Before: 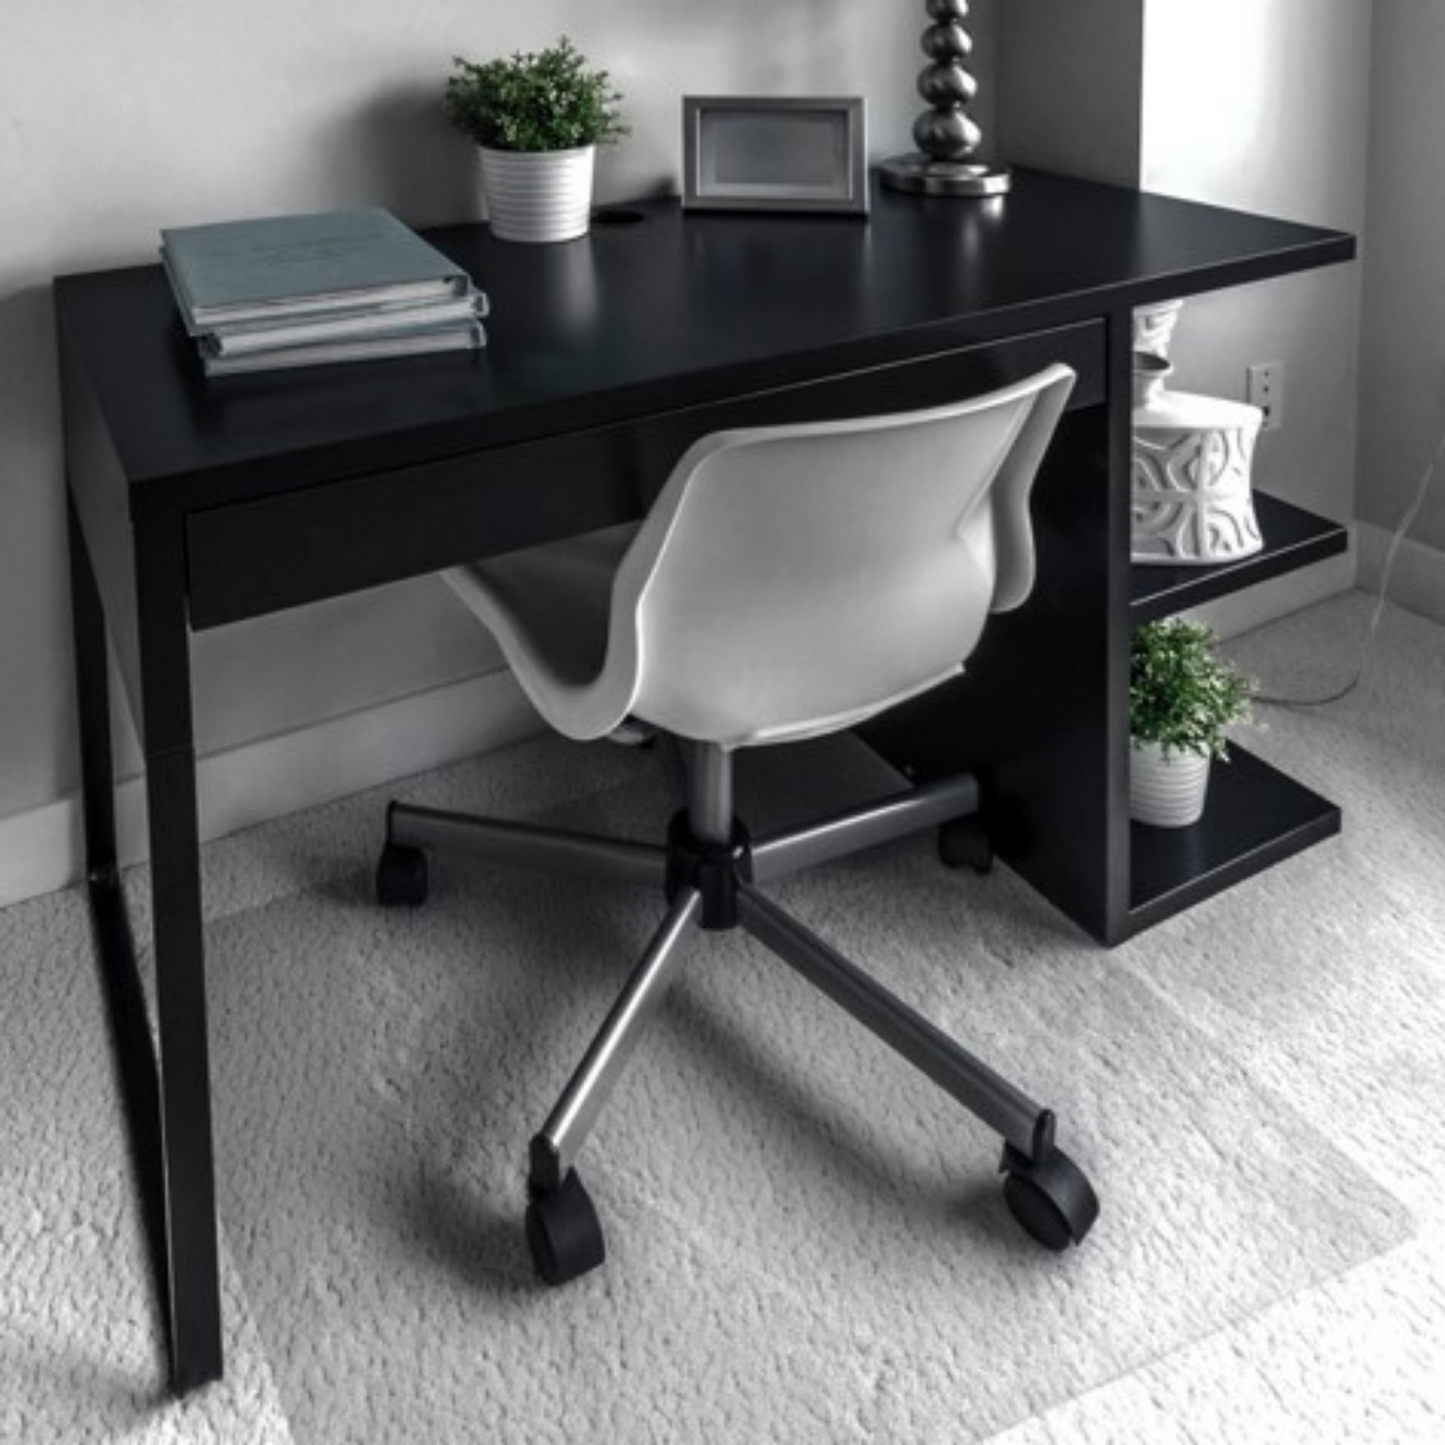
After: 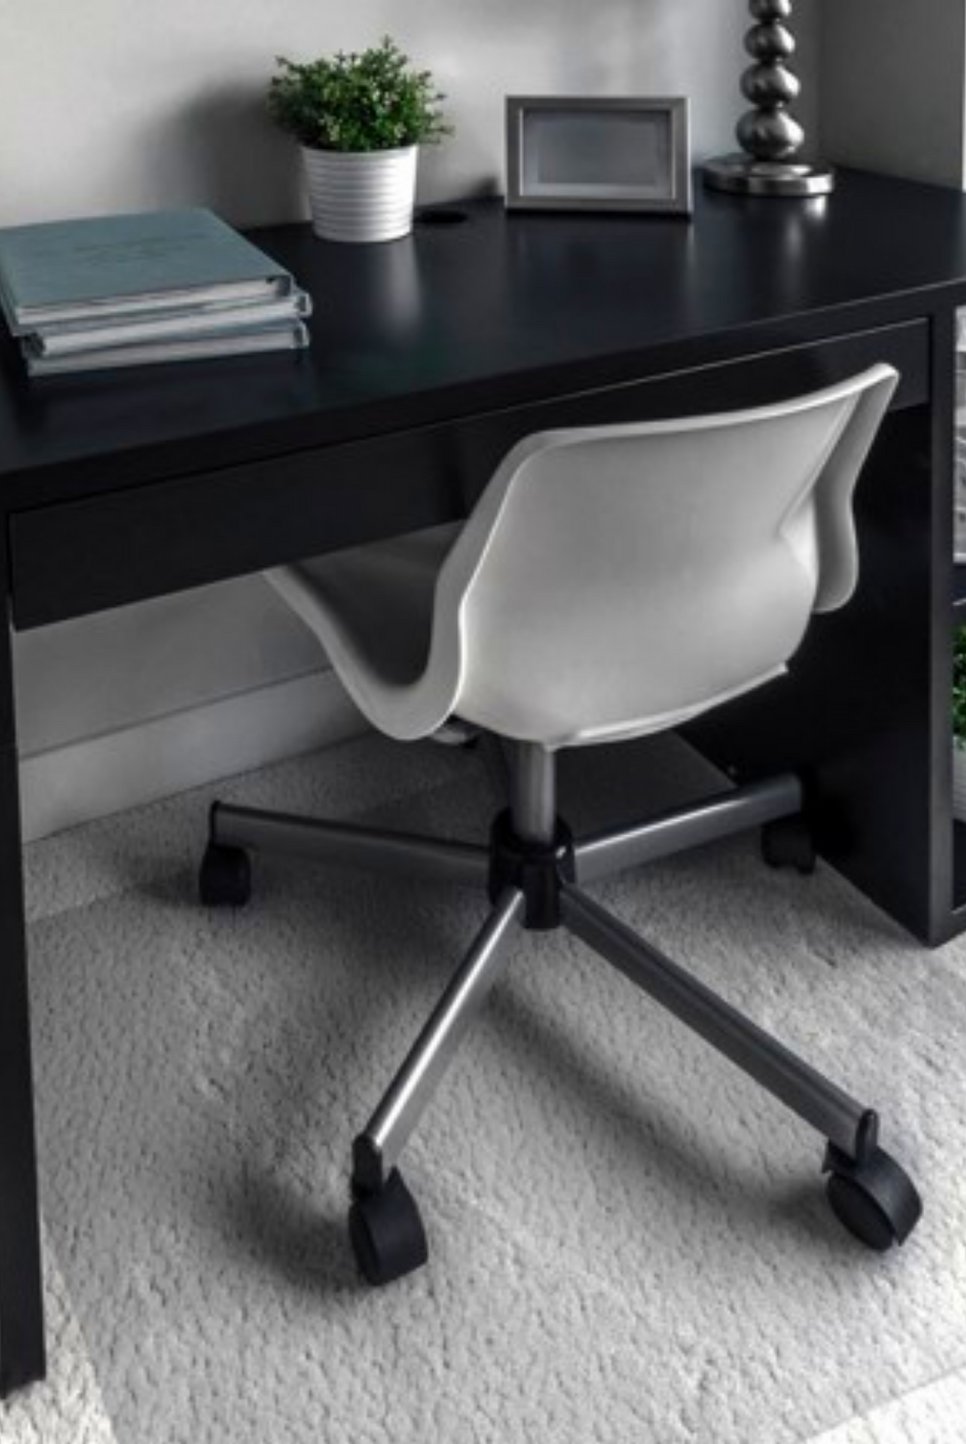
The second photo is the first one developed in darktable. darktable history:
crop and rotate: left 12.282%, right 20.812%
color correction: highlights b* 0.061, saturation 1.37
